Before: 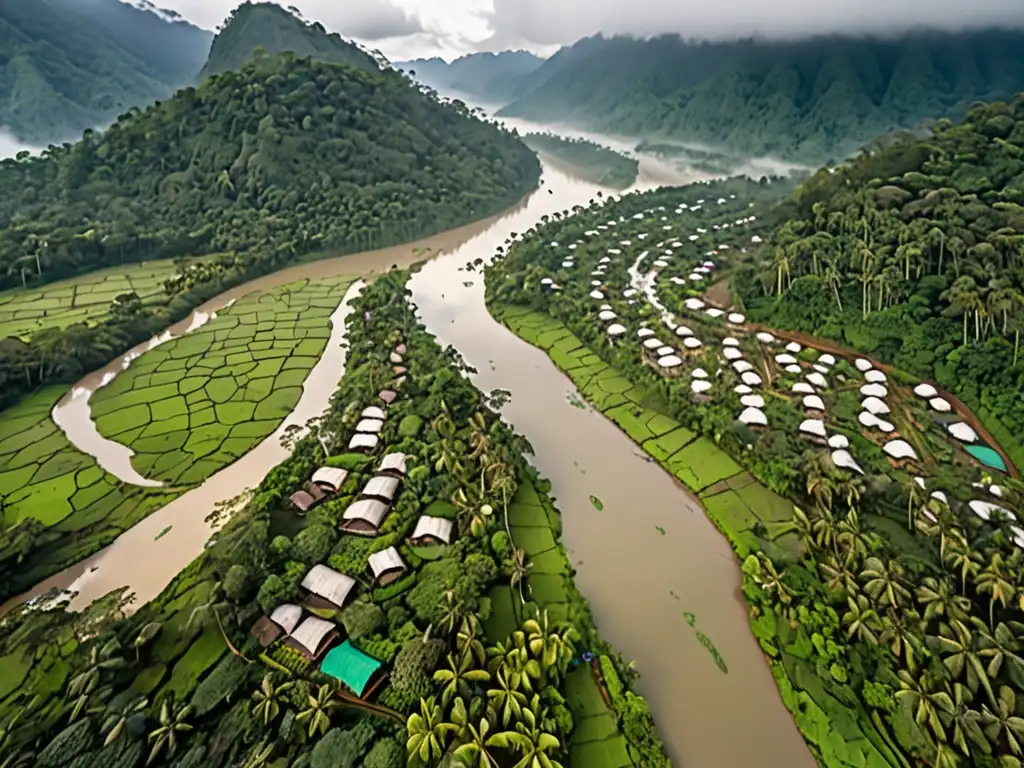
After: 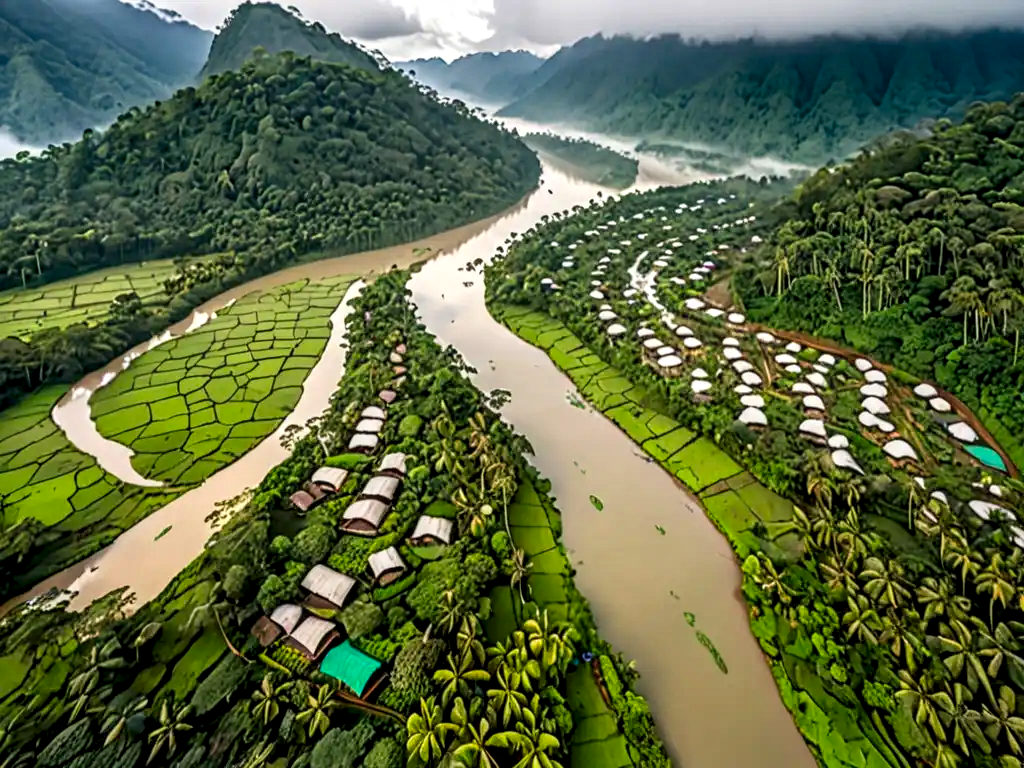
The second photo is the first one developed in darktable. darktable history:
local contrast: highlights 25%, detail 150%
contrast brightness saturation: contrast 0.09, saturation 0.28
